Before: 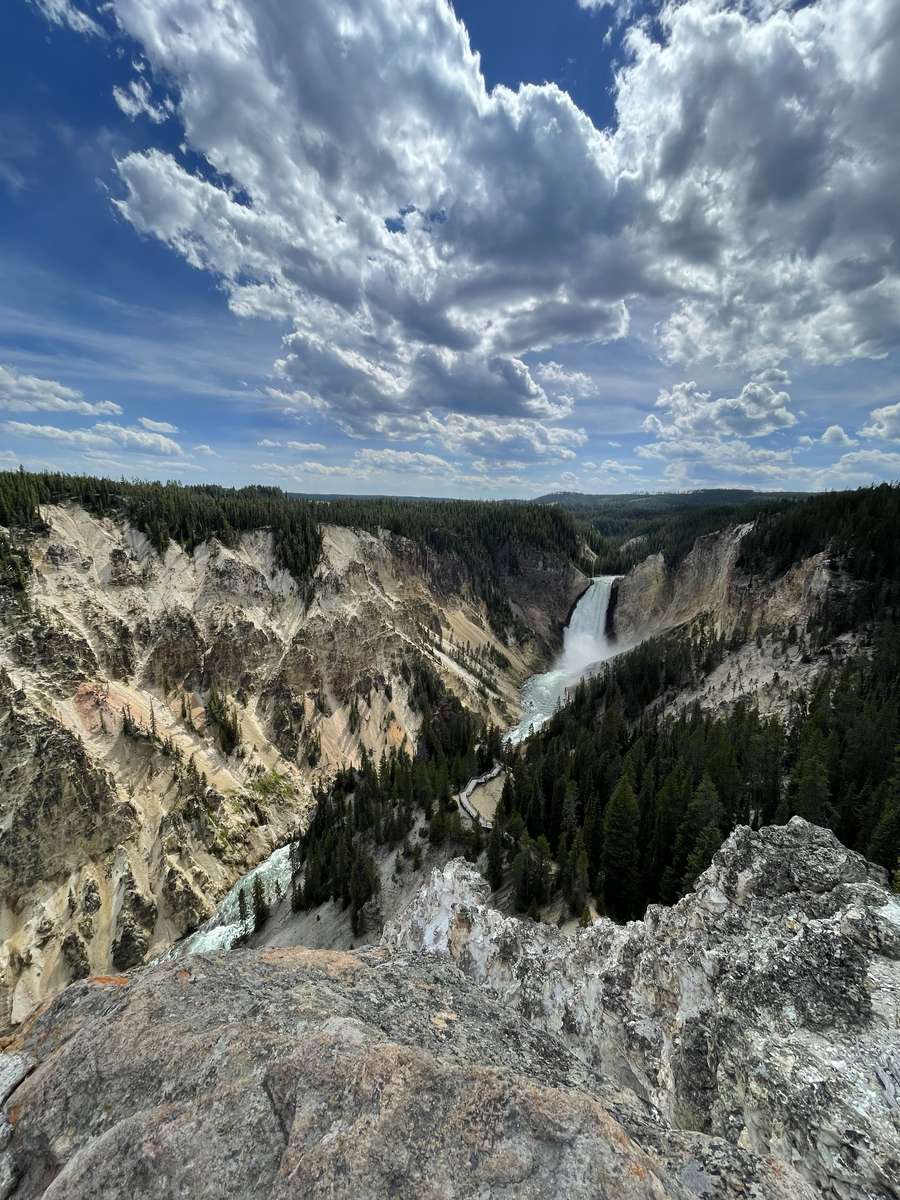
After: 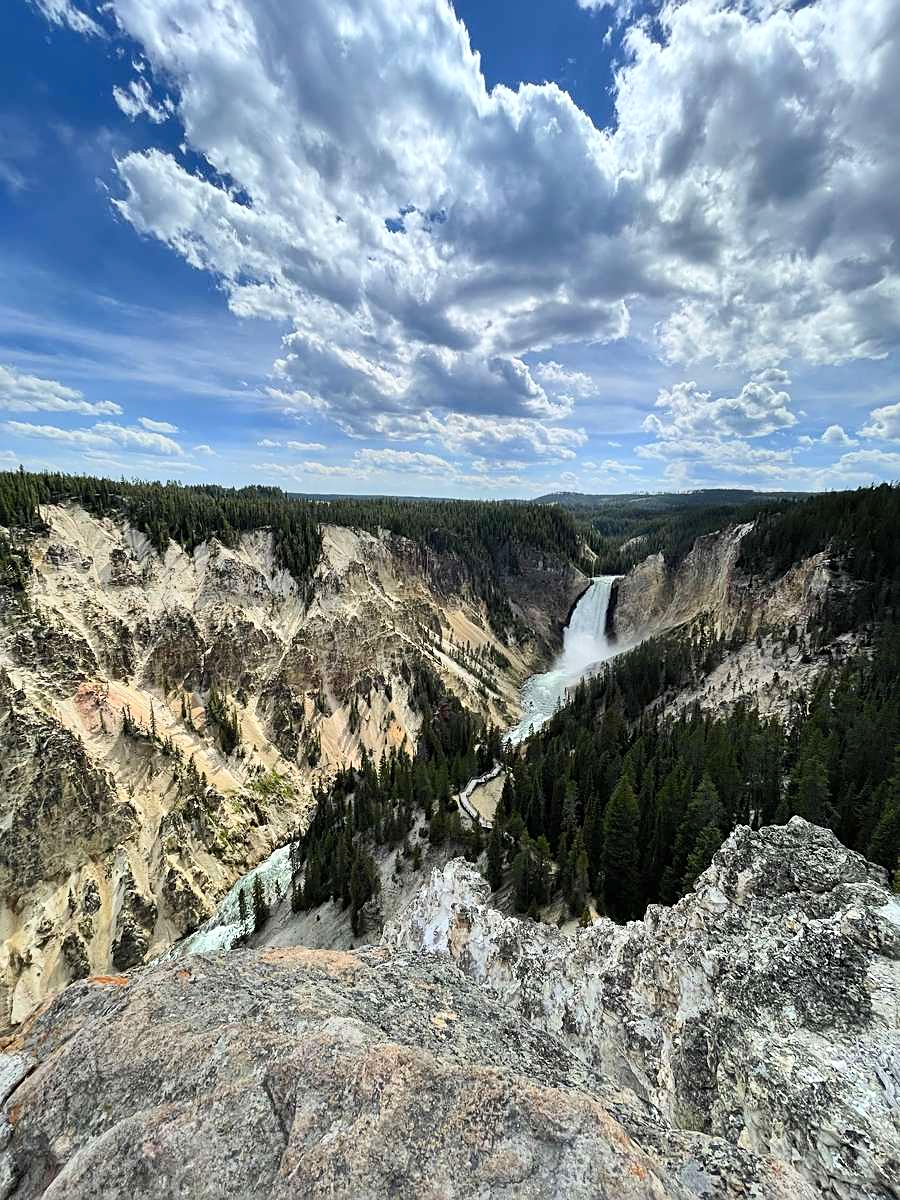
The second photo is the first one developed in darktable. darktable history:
sharpen: on, module defaults
contrast brightness saturation: contrast 0.2, brightness 0.16, saturation 0.22
